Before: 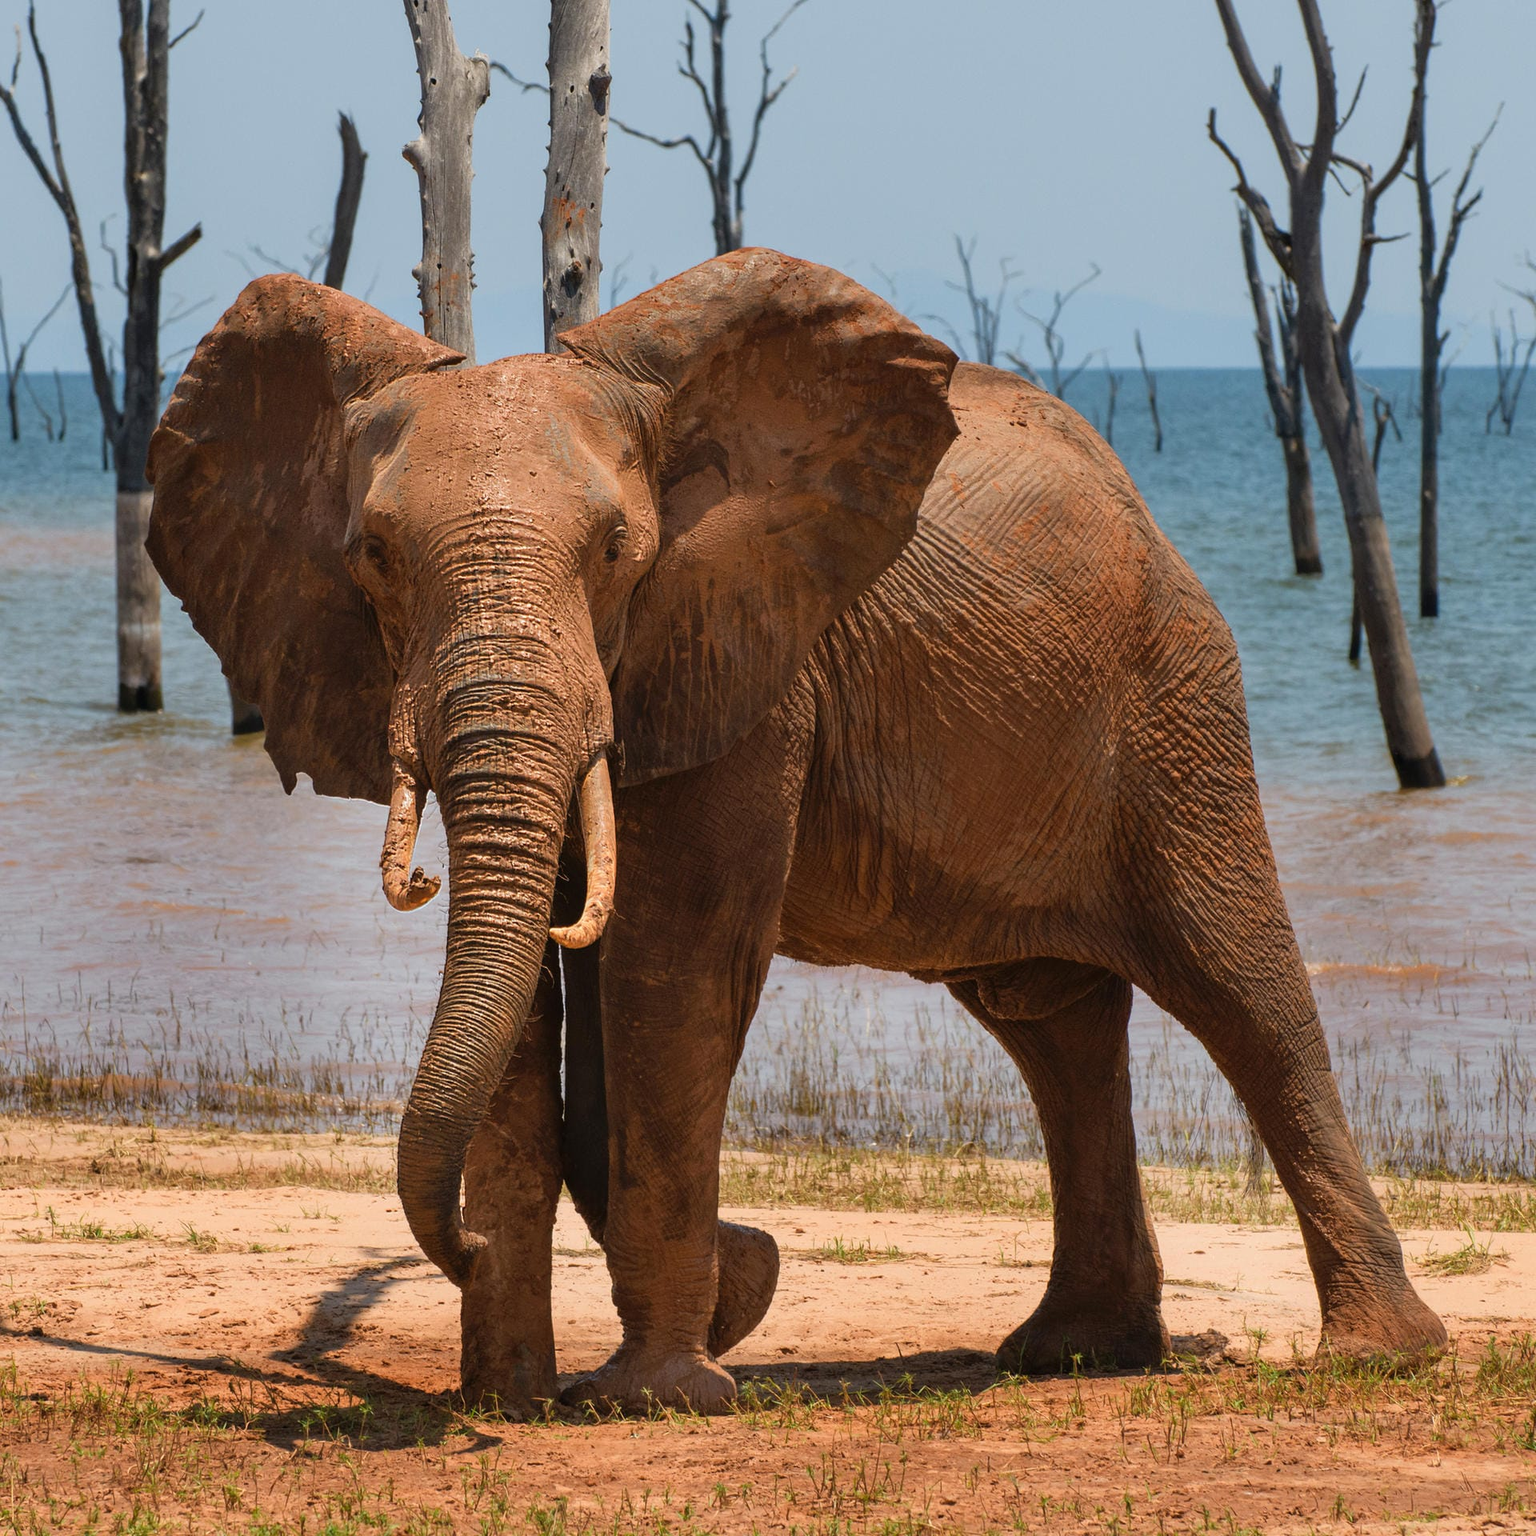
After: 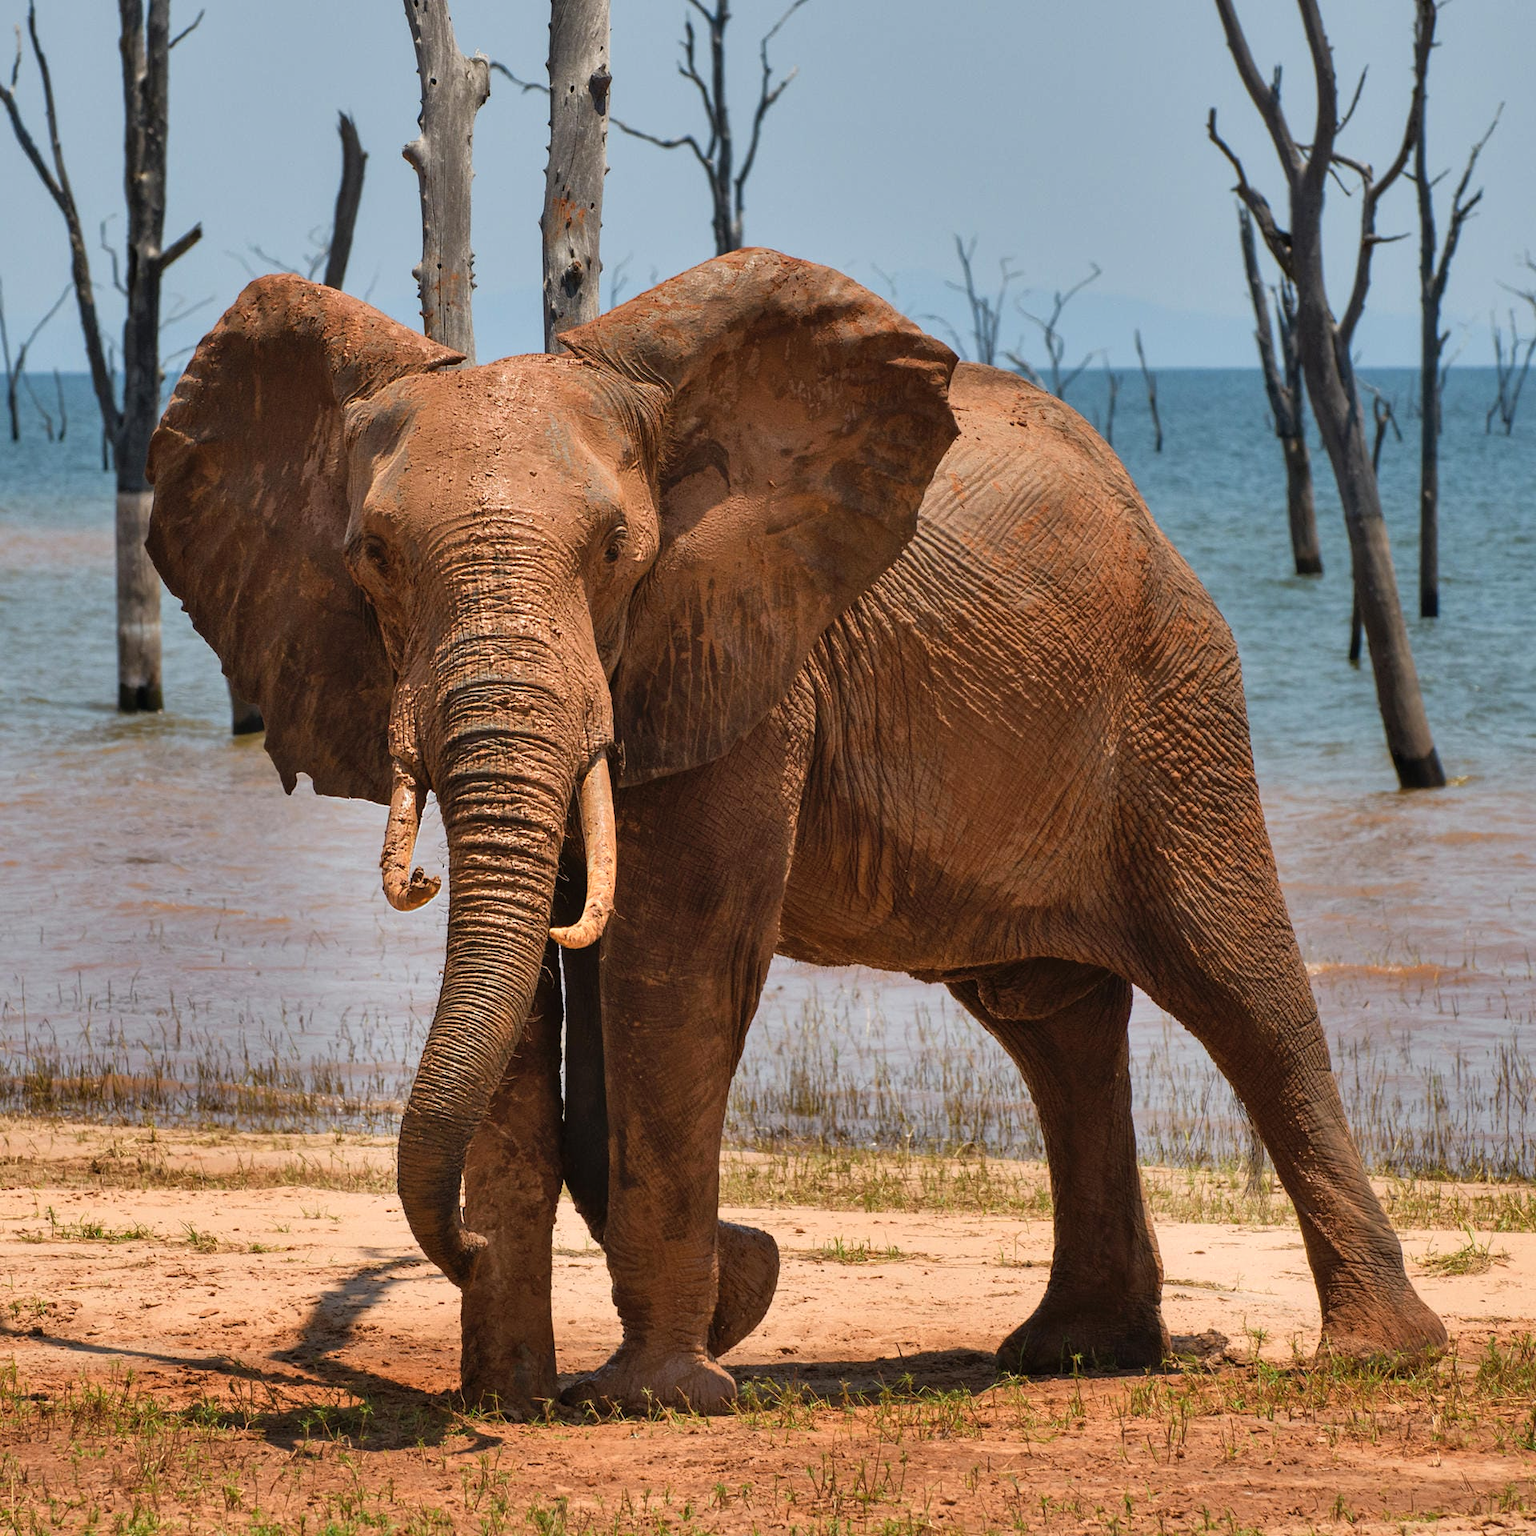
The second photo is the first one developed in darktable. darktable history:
shadows and highlights: soften with gaussian
color balance rgb: linear chroma grading › global chroma -0.484%, perceptual saturation grading › global saturation 0.496%, contrast 5.343%
